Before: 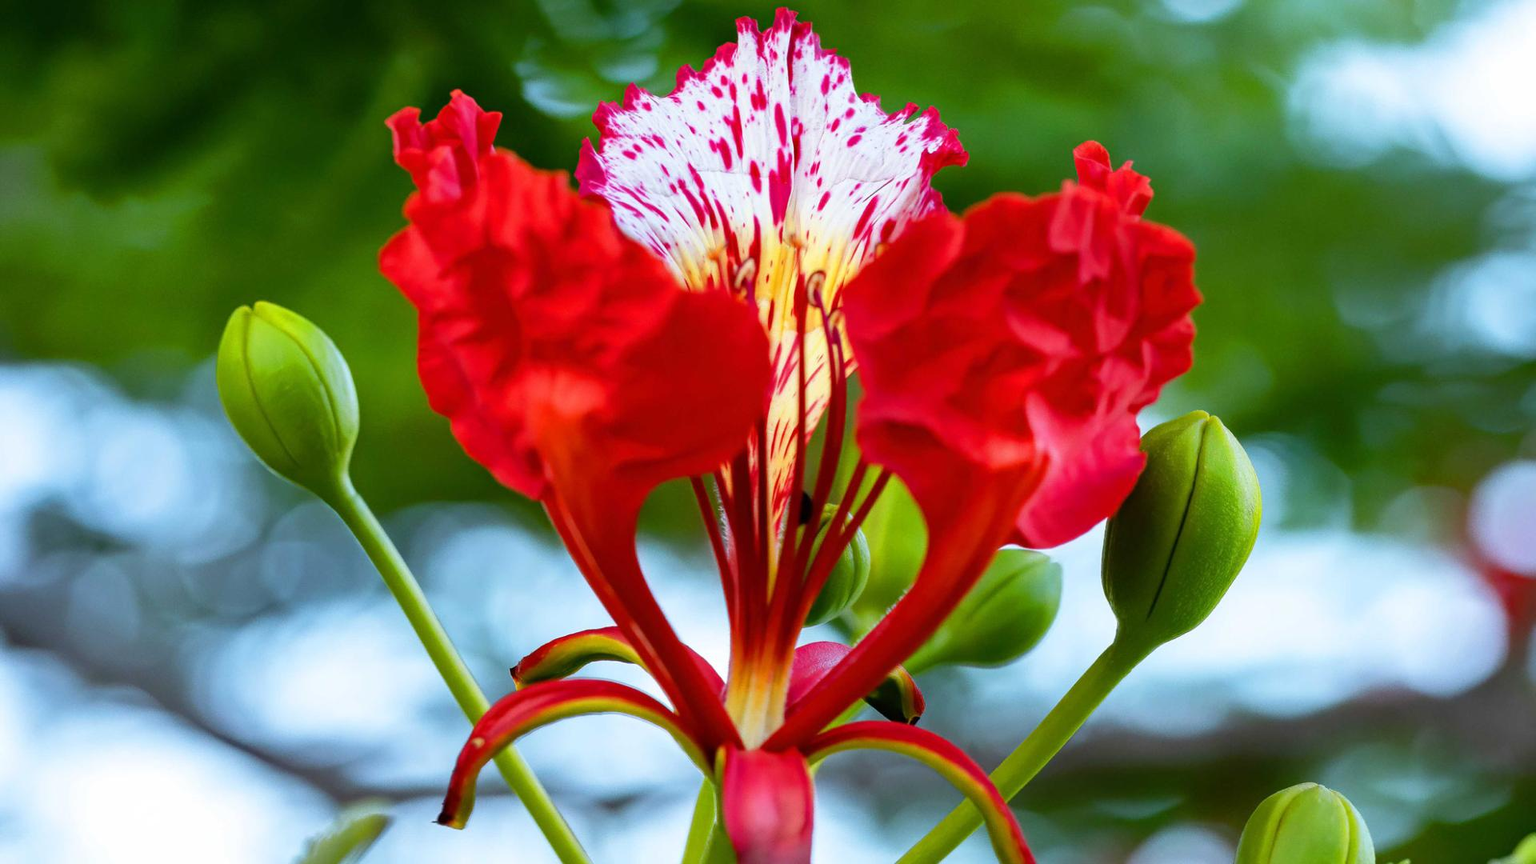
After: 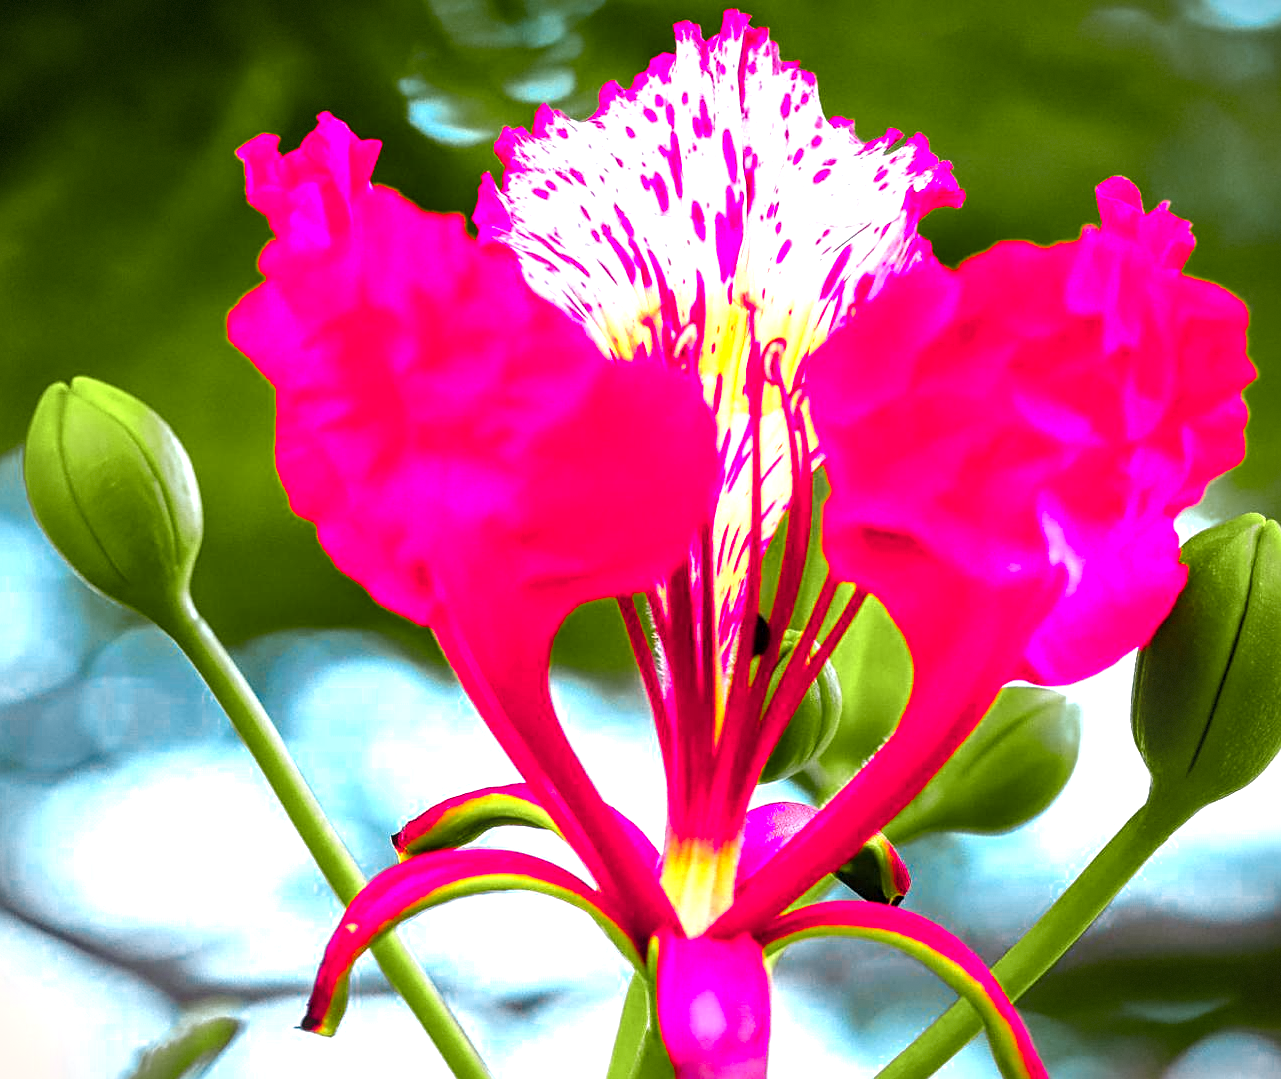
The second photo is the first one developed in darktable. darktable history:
color zones: curves: ch0 [(0, 0.533) (0.126, 0.533) (0.234, 0.533) (0.368, 0.357) (0.5, 0.5) (0.625, 0.5) (0.74, 0.637) (0.875, 0.5)]; ch1 [(0.004, 0.708) (0.129, 0.662) (0.25, 0.5) (0.375, 0.331) (0.496, 0.396) (0.625, 0.649) (0.739, 0.26) (0.875, 0.5) (1, 0.478)]; ch2 [(0, 0.409) (0.132, 0.403) (0.236, 0.558) (0.379, 0.448) (0.5, 0.5) (0.625, 0.5) (0.691, 0.39) (0.875, 0.5)]
color balance rgb: highlights gain › chroma 1.751%, highlights gain › hue 55.74°, perceptual saturation grading › global saturation 20%, perceptual saturation grading › highlights -25.677%, perceptual saturation grading › shadows 26.09%, global vibrance 20%
exposure: black level correction 0, exposure 0.929 EV, compensate highlight preservation false
crop and rotate: left 12.815%, right 20.438%
vignetting: saturation -0.016, dithering 8-bit output
sharpen: on, module defaults
local contrast: on, module defaults
